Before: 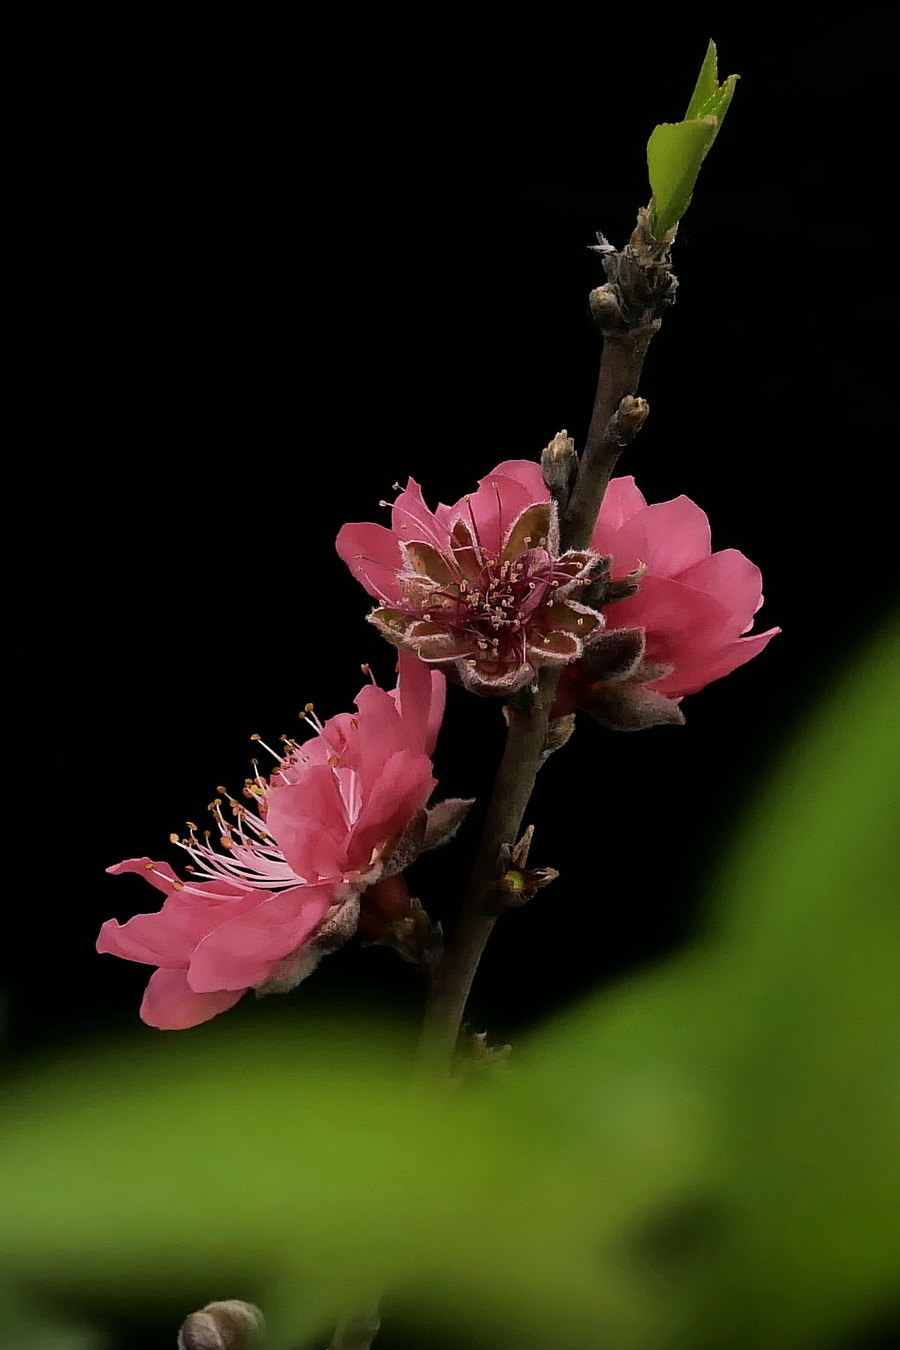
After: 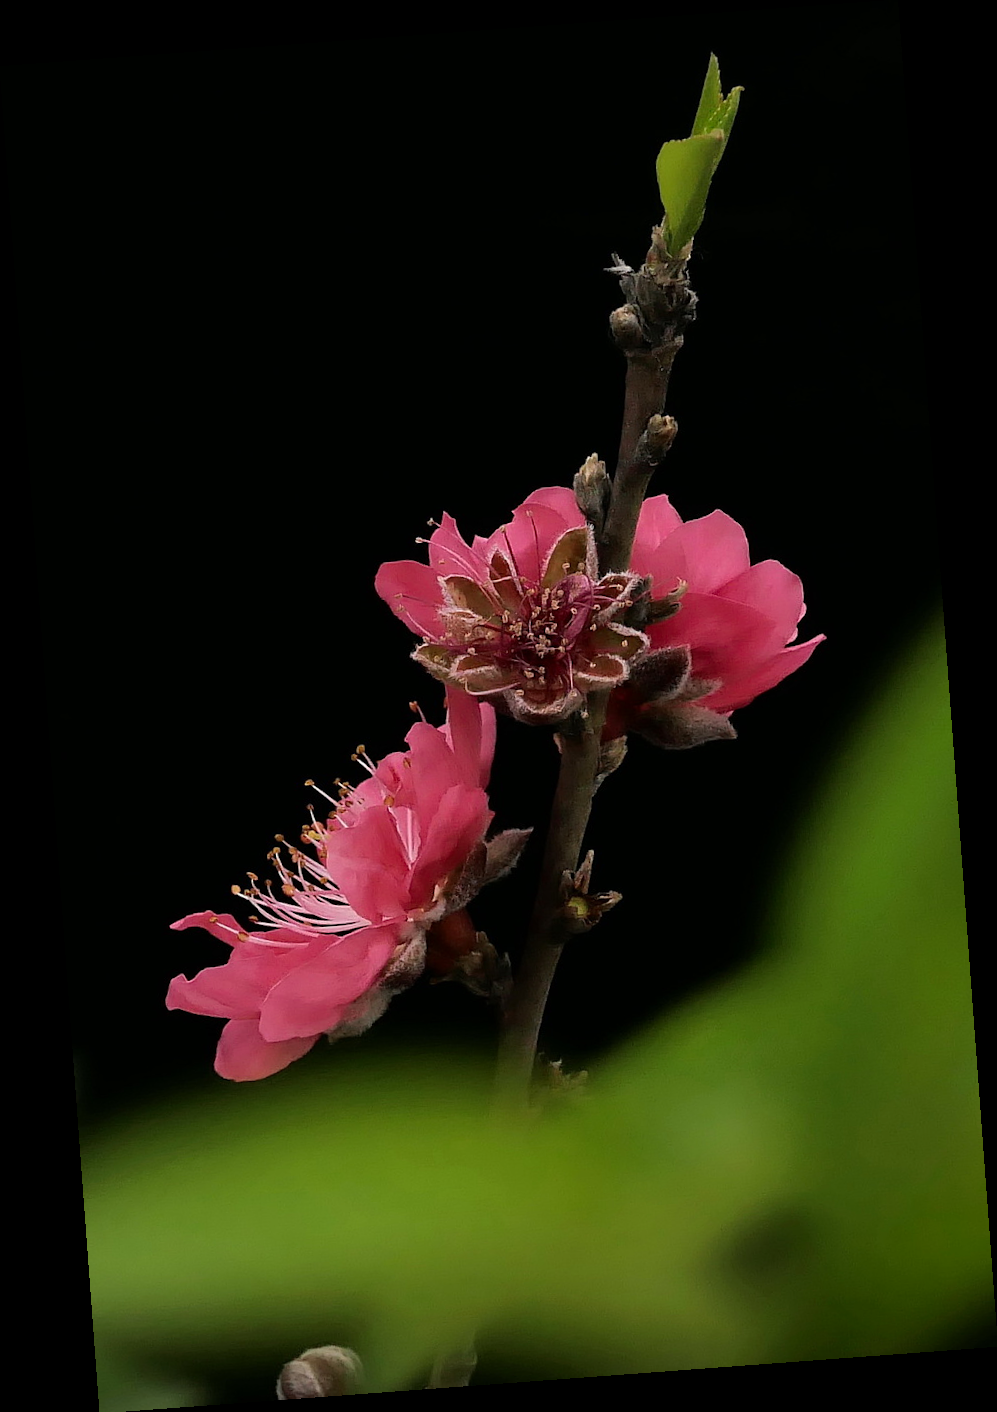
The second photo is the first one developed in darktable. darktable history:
tone equalizer: on, module defaults
color zones: curves: ch1 [(0.25, 0.5) (0.747, 0.71)]
rotate and perspective: rotation -4.25°, automatic cropping off
